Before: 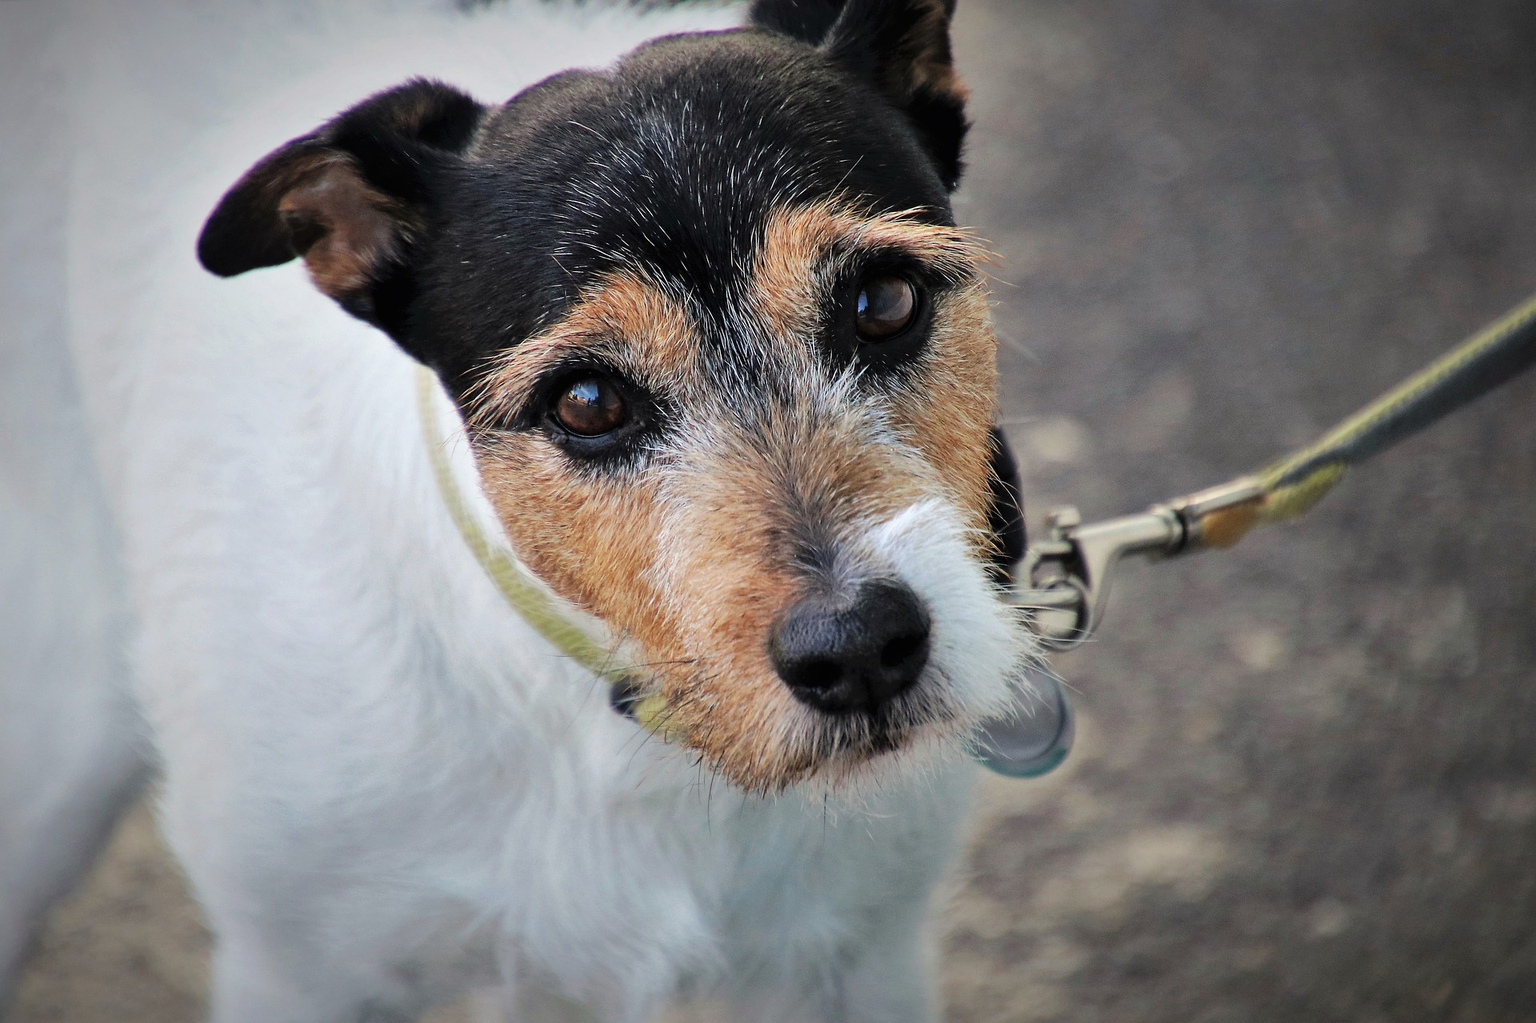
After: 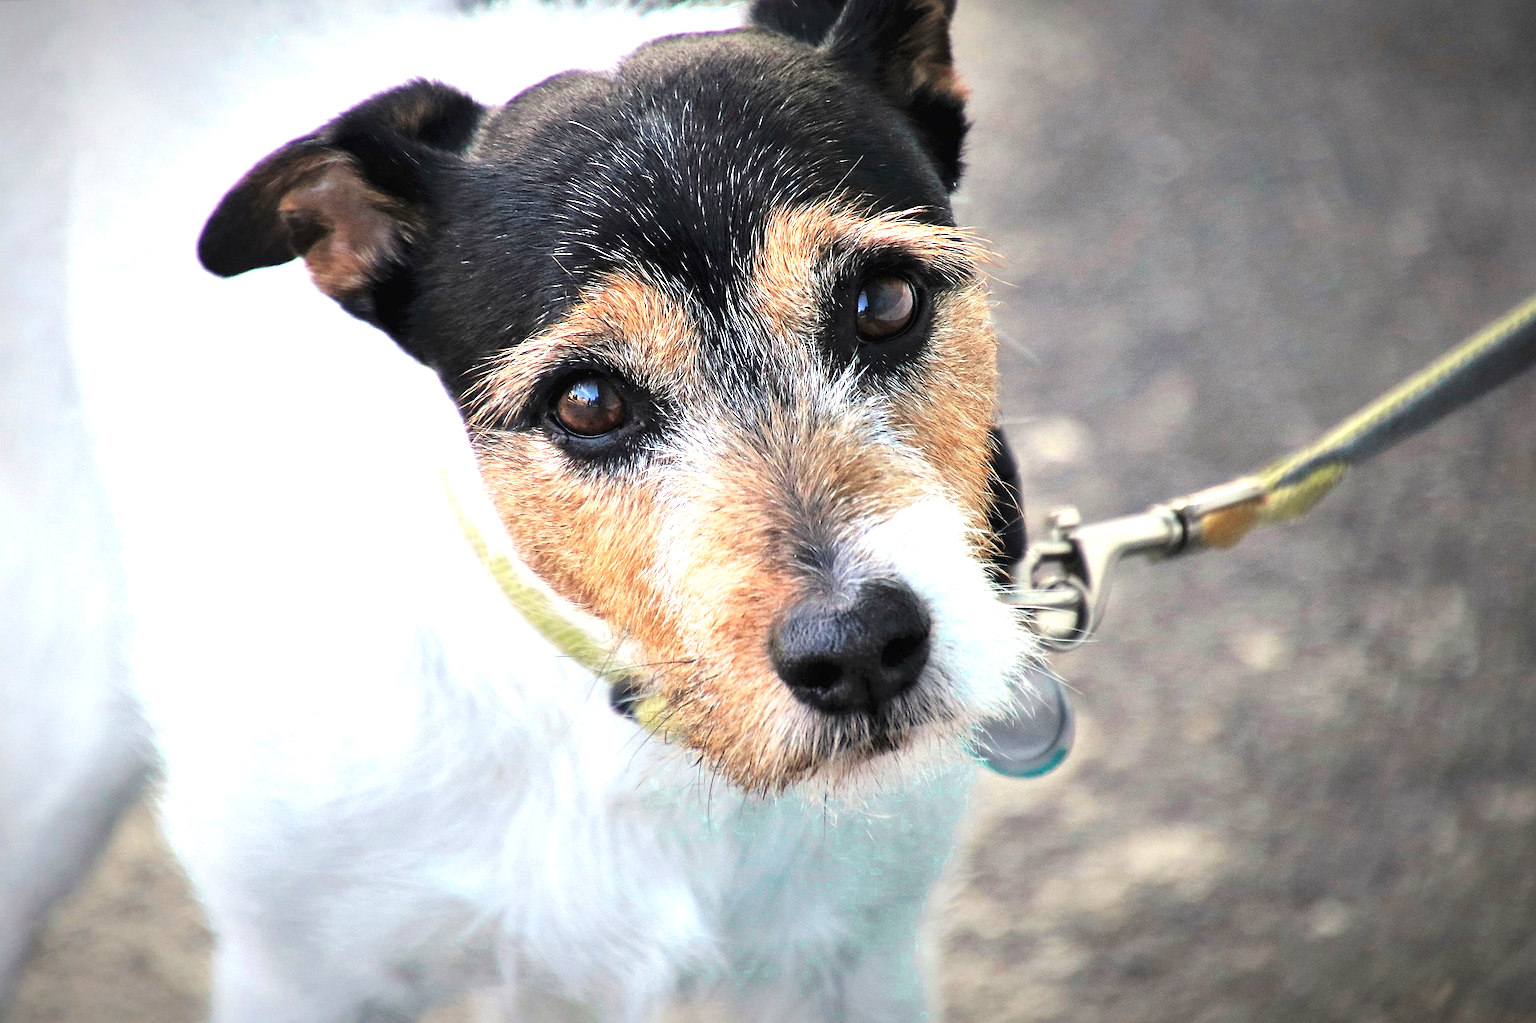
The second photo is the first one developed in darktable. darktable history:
exposure: black level correction 0, exposure 1.1 EV, compensate exposure bias true, compensate highlight preservation false
color zones: curves: ch0 [(0.25, 0.5) (0.423, 0.5) (0.443, 0.5) (0.521, 0.756) (0.568, 0.5) (0.576, 0.5) (0.75, 0.5)]; ch1 [(0.25, 0.5) (0.423, 0.5) (0.443, 0.5) (0.539, 0.873) (0.624, 0.565) (0.631, 0.5) (0.75, 0.5)]
